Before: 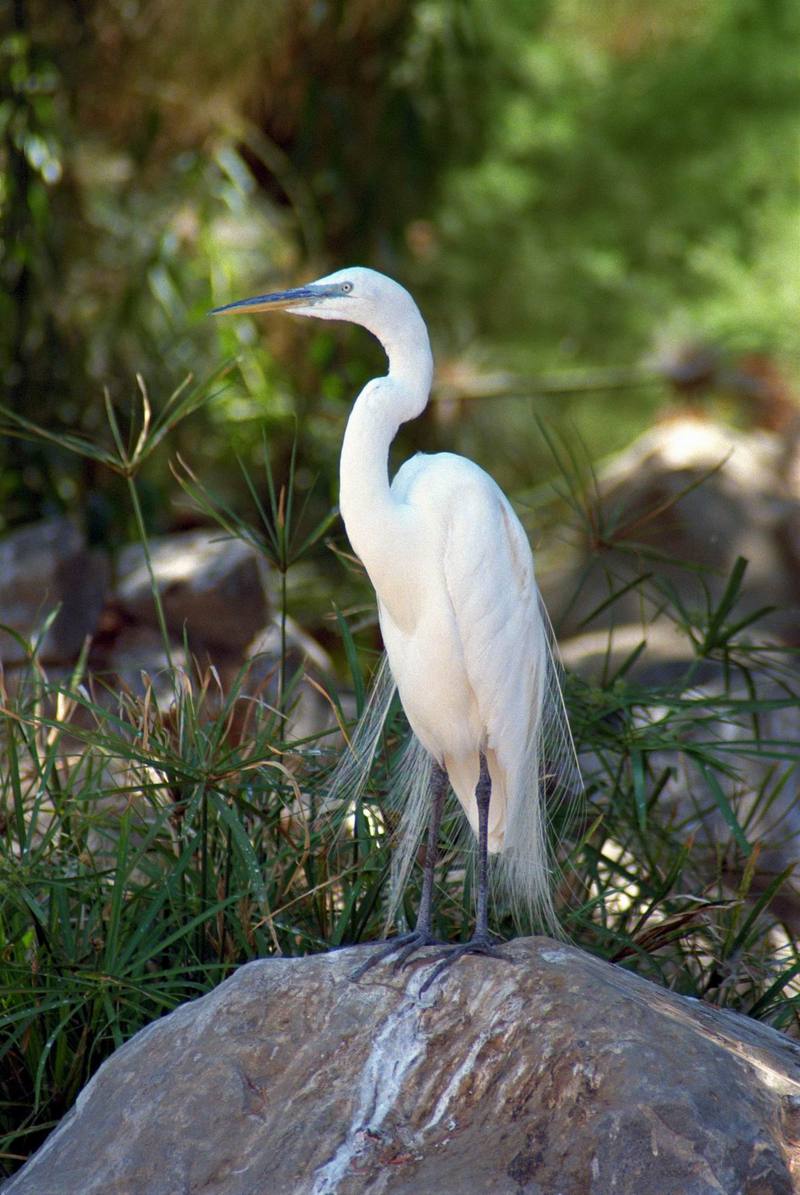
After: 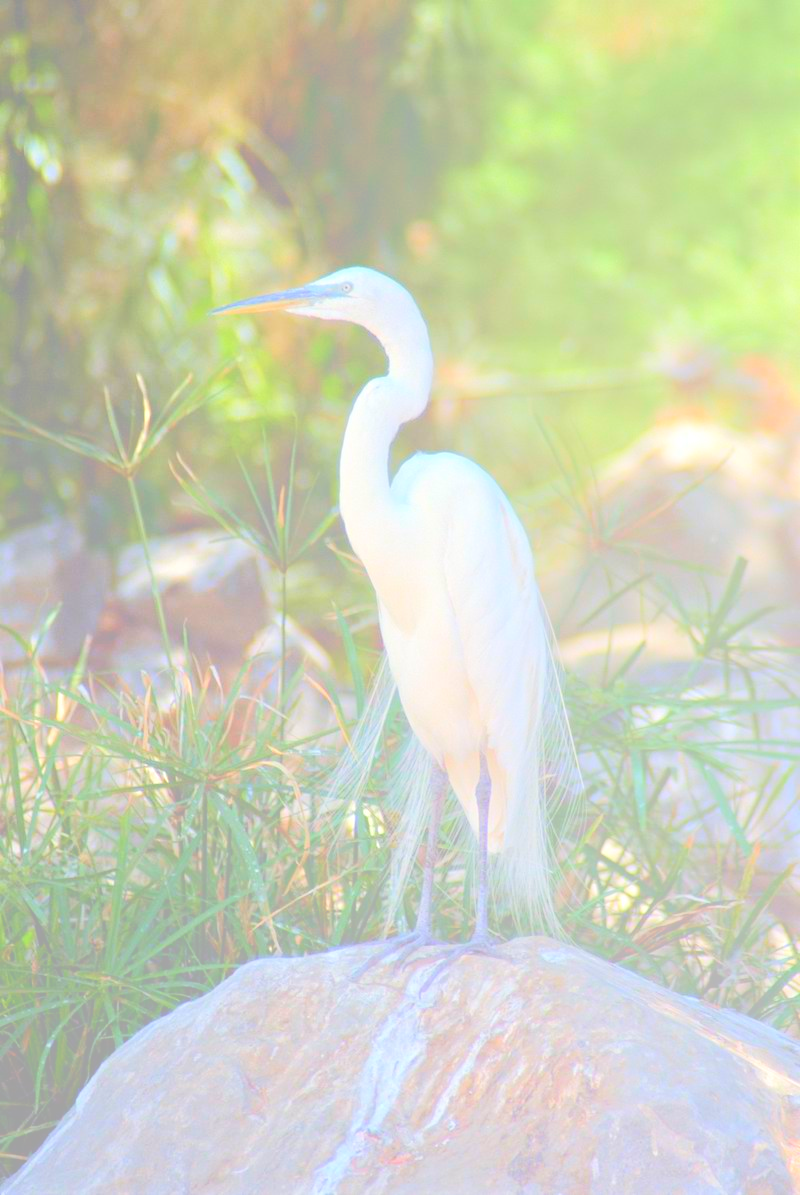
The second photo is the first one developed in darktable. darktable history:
bloom: size 70%, threshold 25%, strength 70%
tone equalizer: -8 EV 0.001 EV, -7 EV -0.004 EV, -6 EV 0.009 EV, -5 EV 0.032 EV, -4 EV 0.276 EV, -3 EV 0.644 EV, -2 EV 0.584 EV, -1 EV 0.187 EV, +0 EV 0.024 EV
